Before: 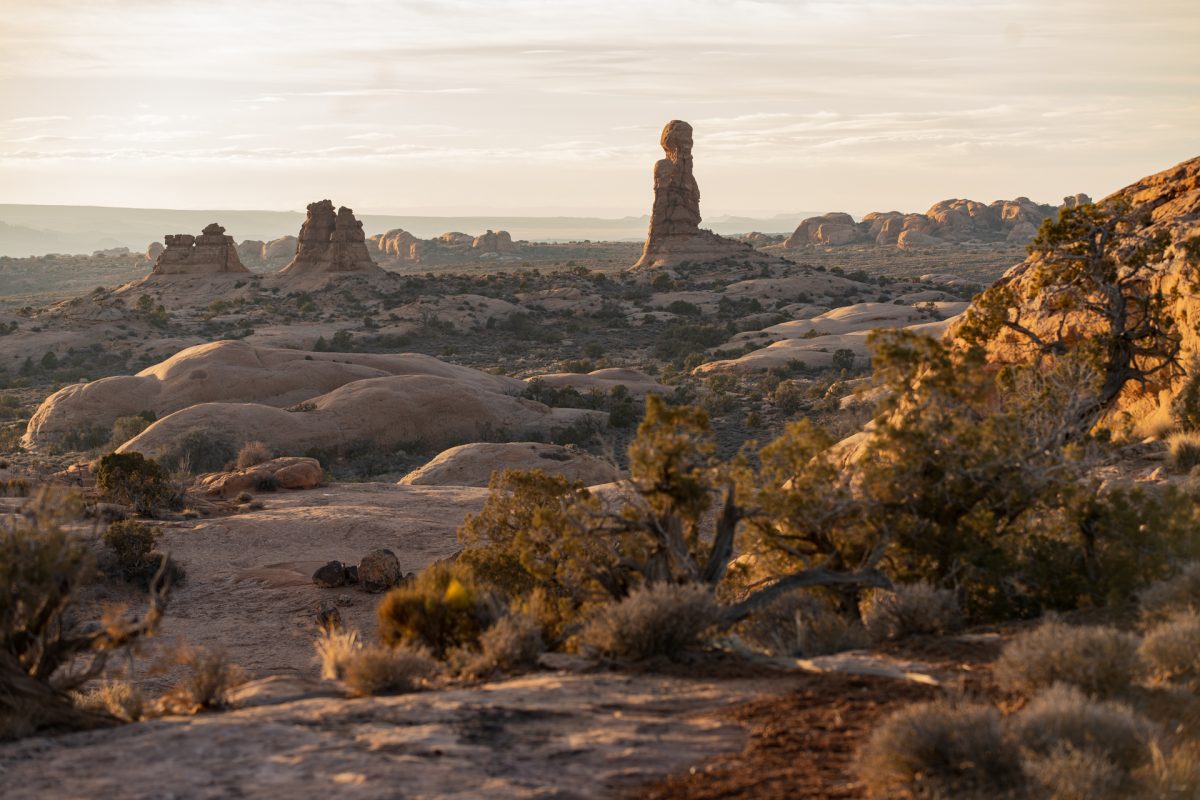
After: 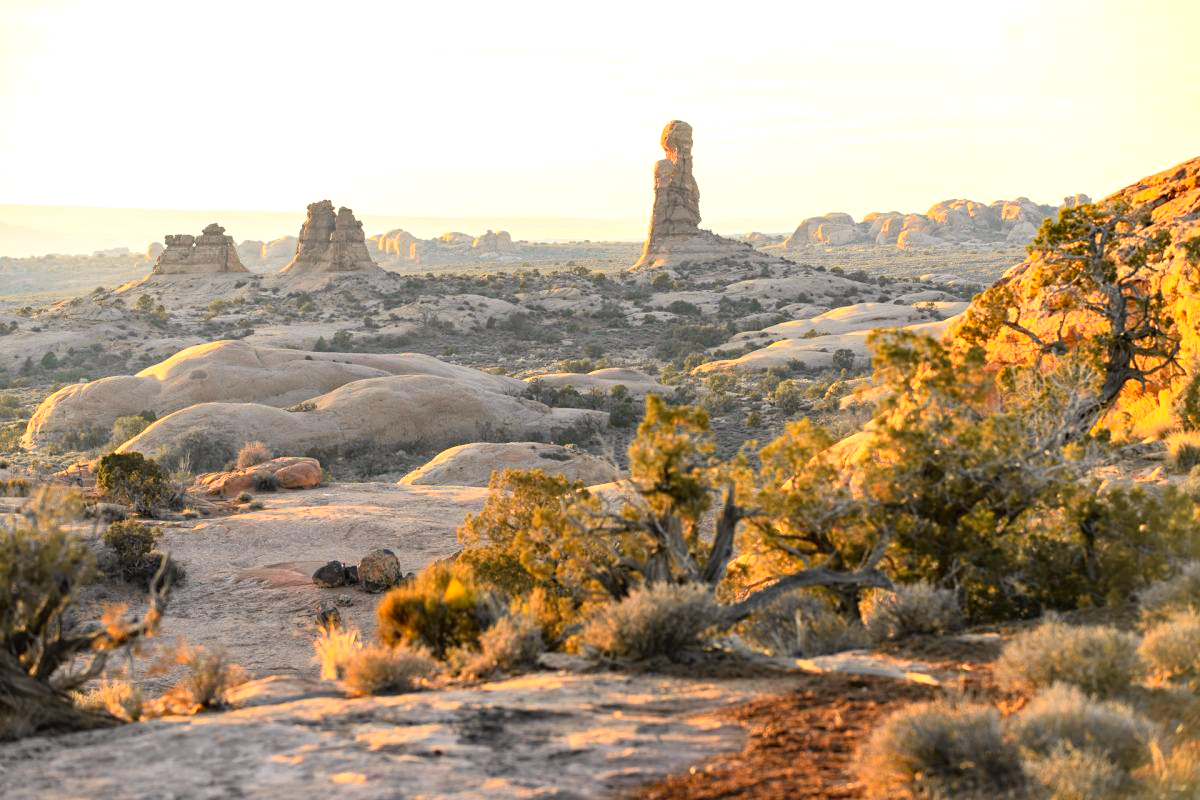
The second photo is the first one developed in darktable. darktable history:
exposure: black level correction 0, exposure 1.2 EV, compensate highlight preservation false
tone curve: curves: ch0 [(0, 0.005) (0.103, 0.097) (0.18, 0.207) (0.384, 0.465) (0.491, 0.585) (0.629, 0.726) (0.84, 0.866) (1, 0.947)]; ch1 [(0, 0) (0.172, 0.123) (0.324, 0.253) (0.396, 0.388) (0.478, 0.461) (0.499, 0.497) (0.532, 0.515) (0.57, 0.584) (0.635, 0.675) (0.805, 0.892) (1, 1)]; ch2 [(0, 0) (0.411, 0.424) (0.496, 0.501) (0.515, 0.507) (0.553, 0.562) (0.604, 0.642) (0.708, 0.768) (0.839, 0.916) (1, 1)], color space Lab, independent channels, preserve colors none
